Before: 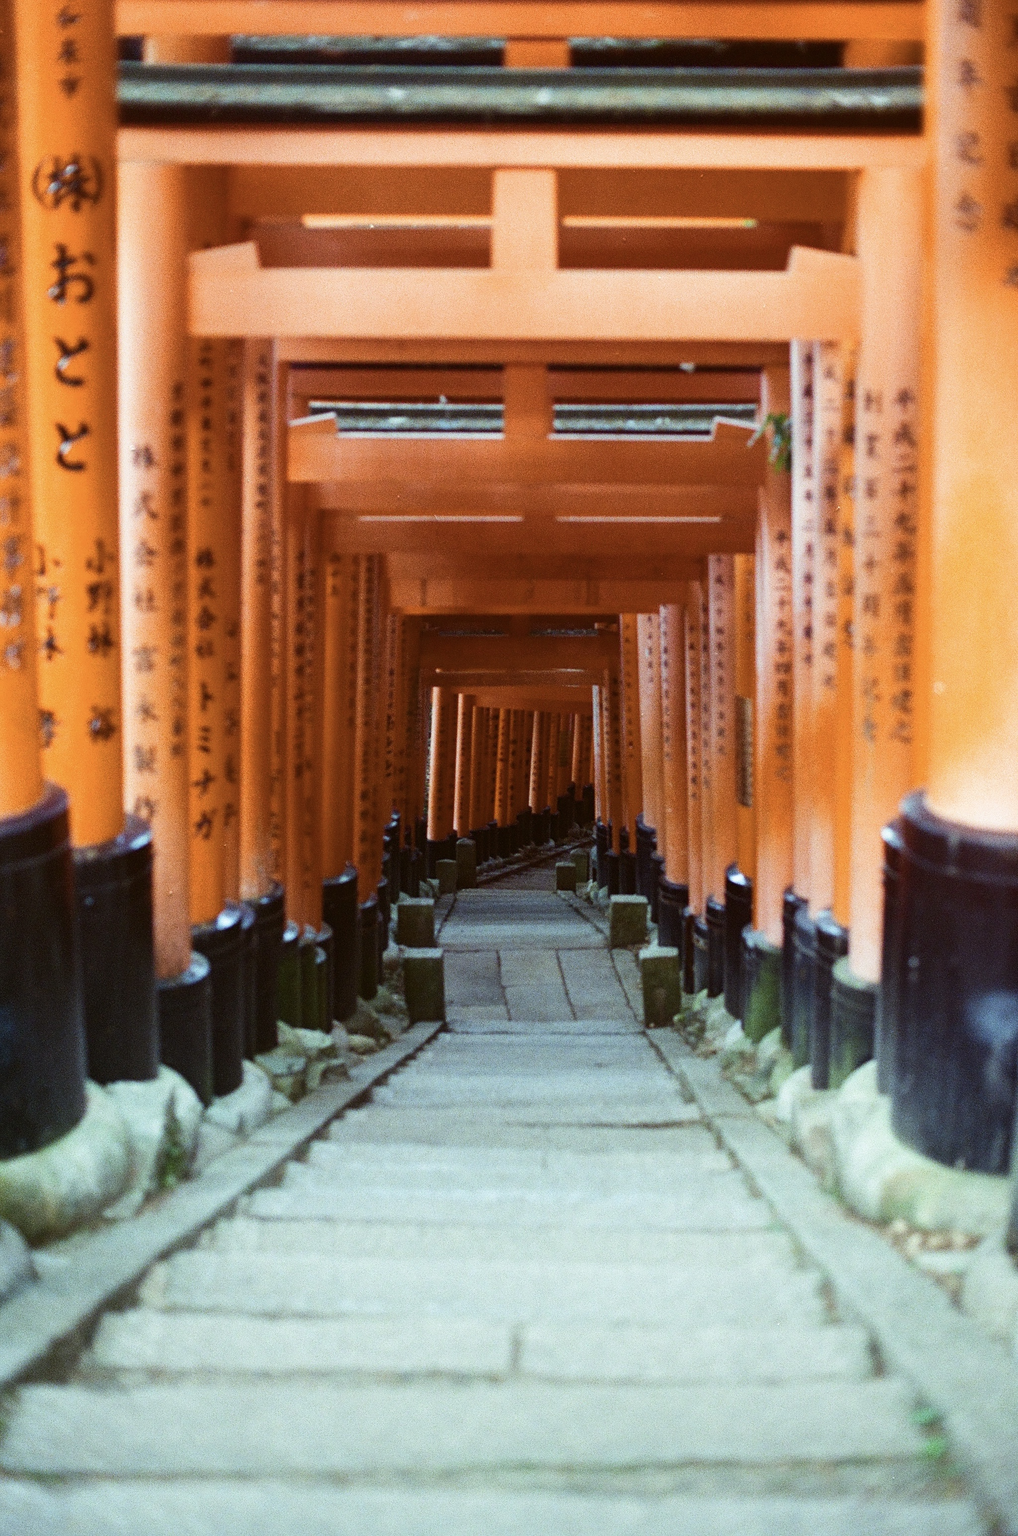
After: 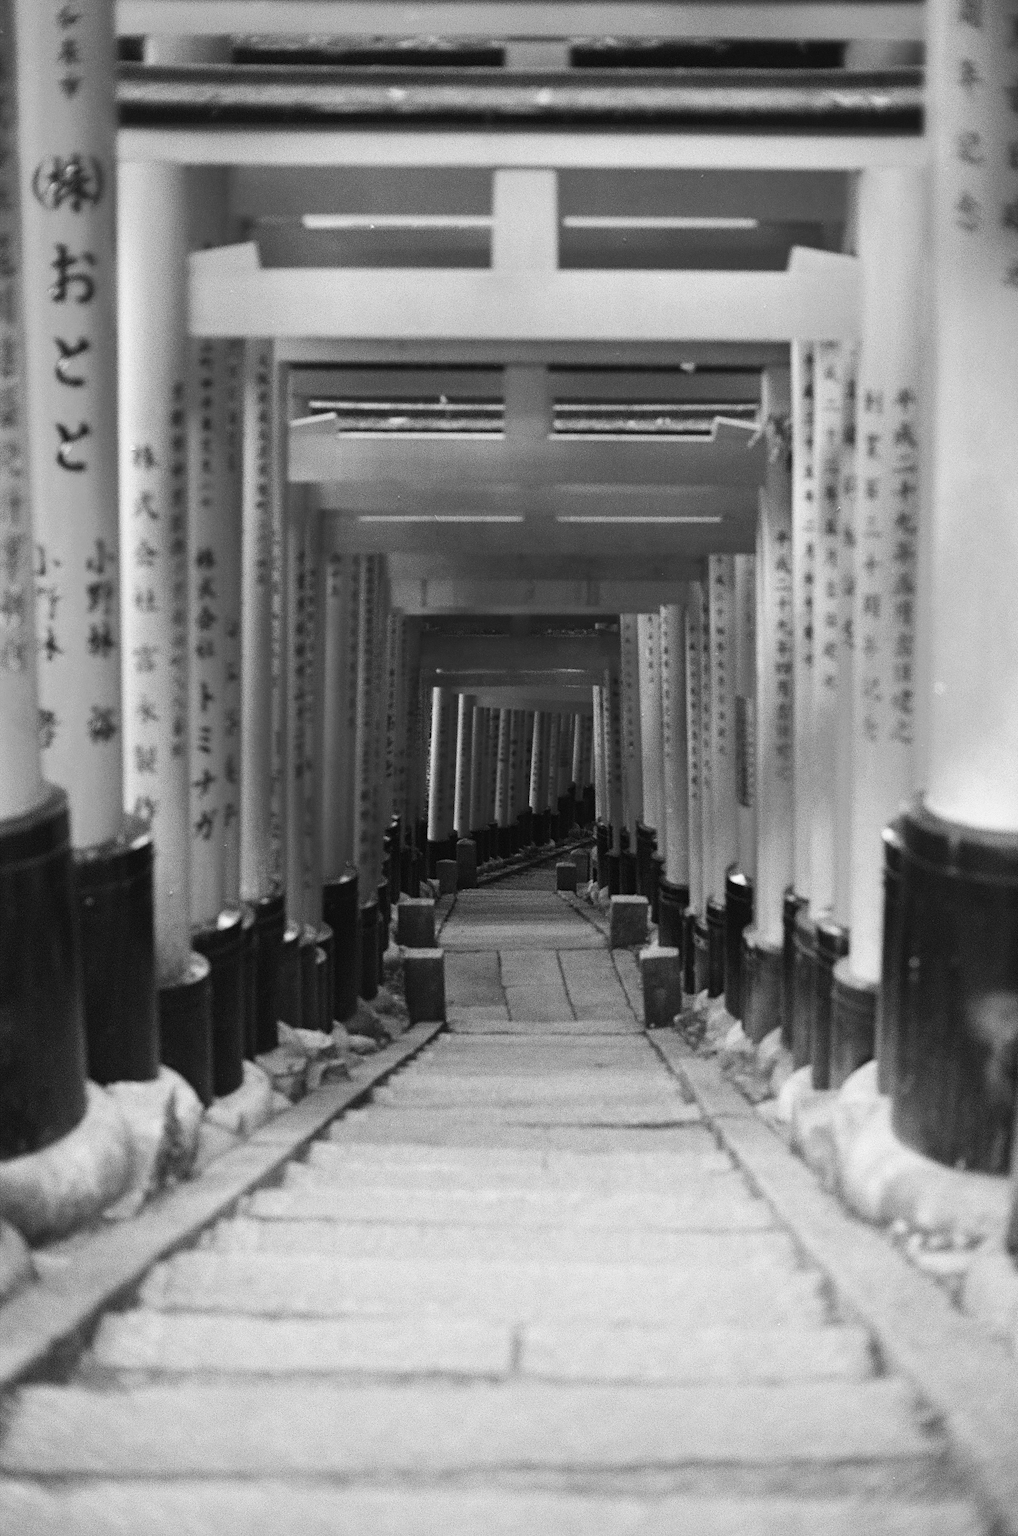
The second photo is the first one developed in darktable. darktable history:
monochrome: a 32, b 64, size 2.3, highlights 1
white balance: red 0.982, blue 1.018
